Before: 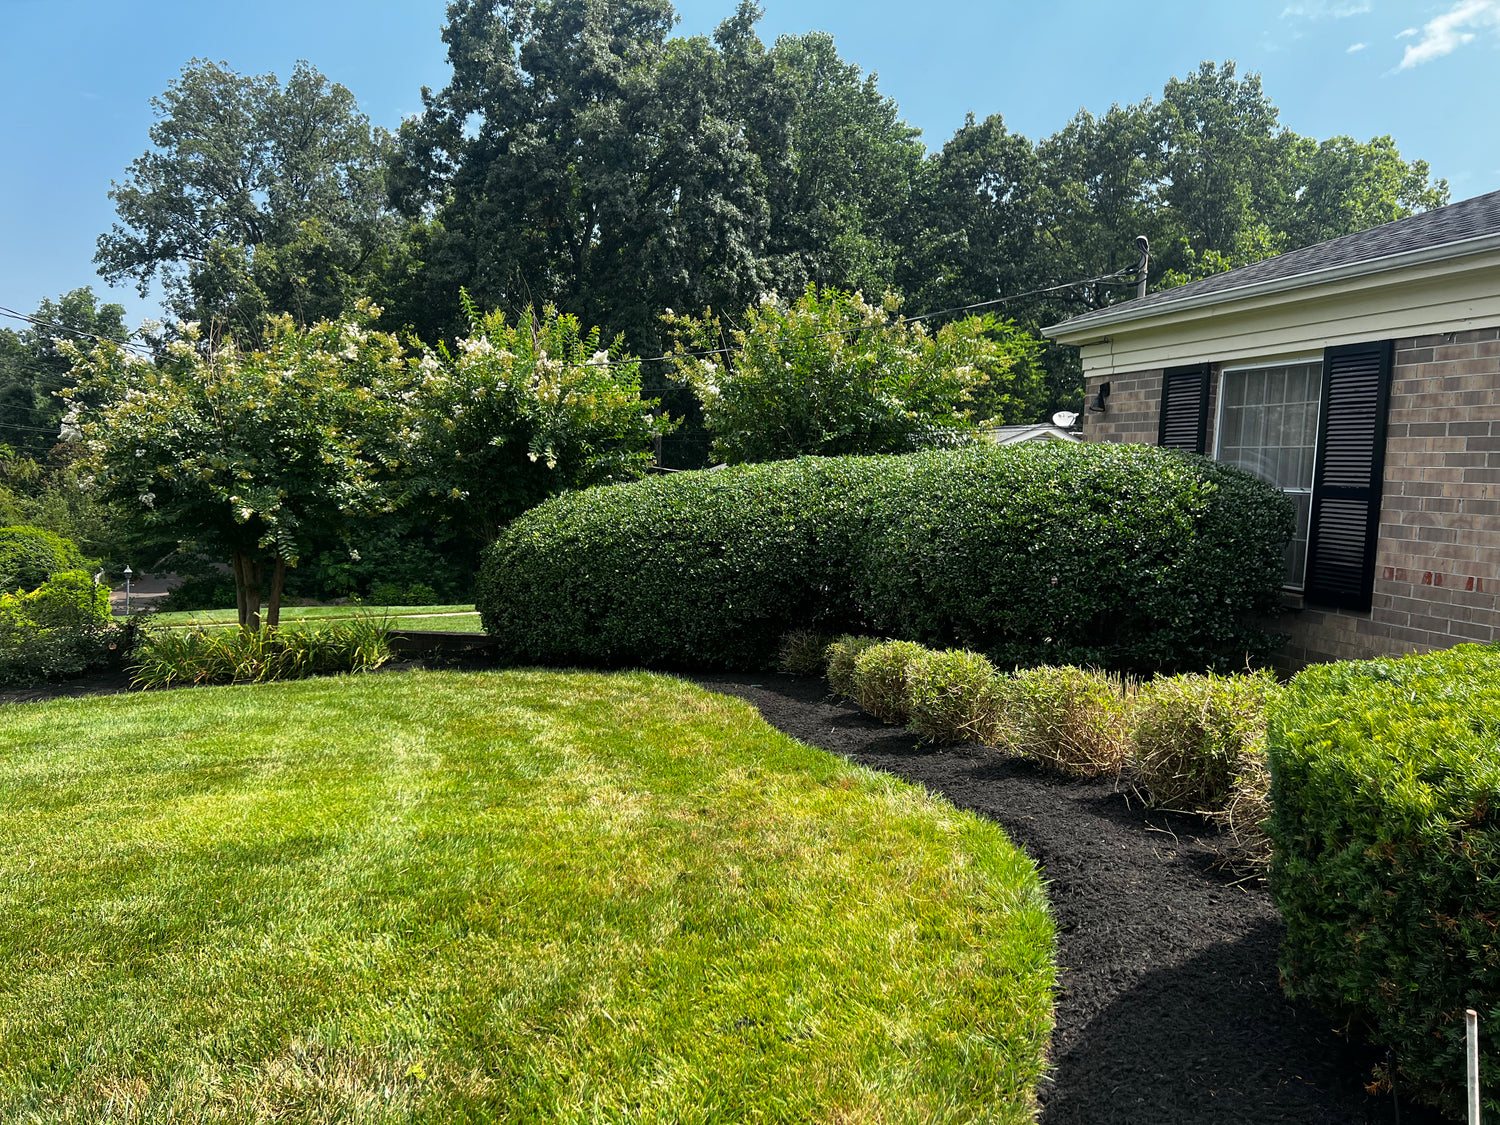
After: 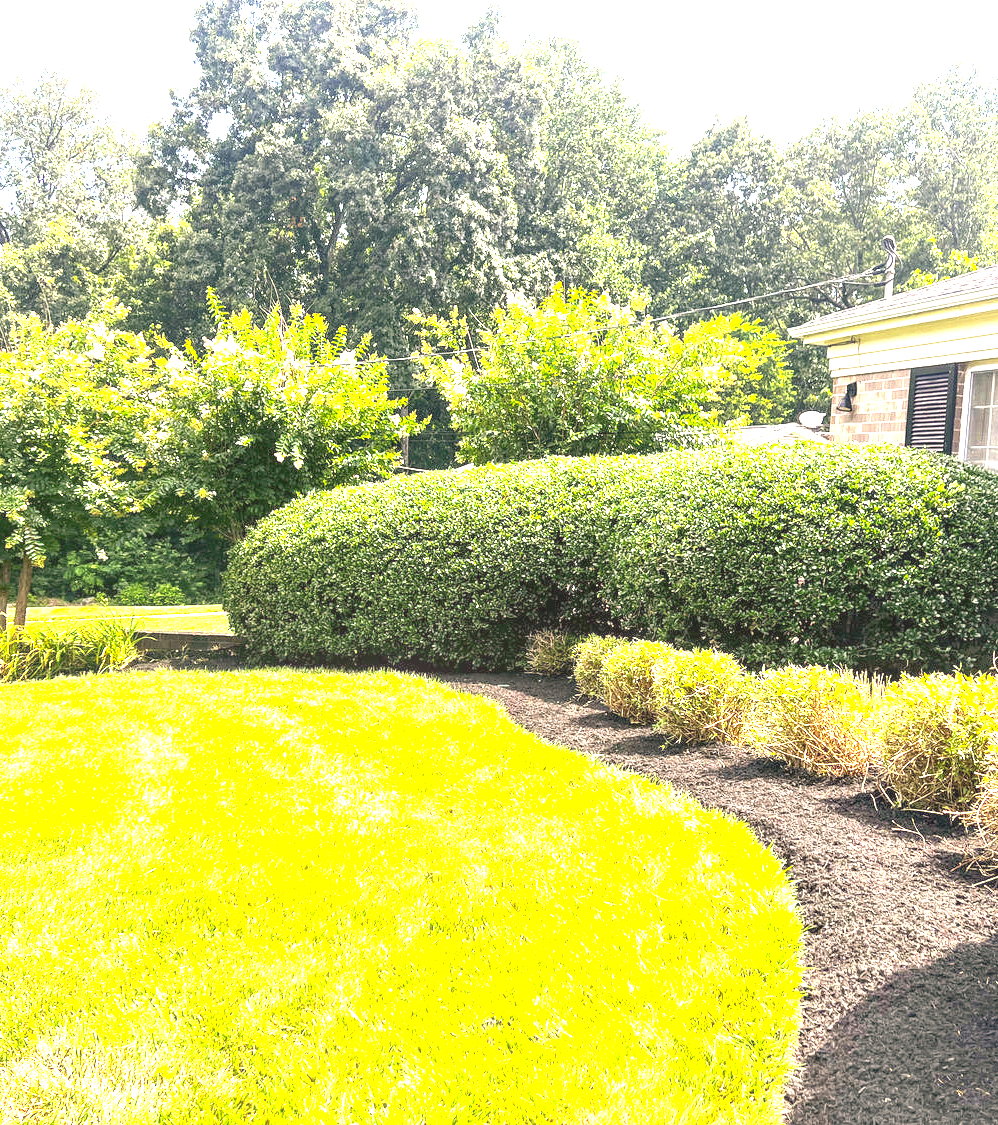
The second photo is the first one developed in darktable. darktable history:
local contrast: detail 110%
crop: left 16.899%, right 16.556%
color correction: highlights a* 11.96, highlights b* 11.58
exposure: exposure 3 EV, compensate highlight preservation false
